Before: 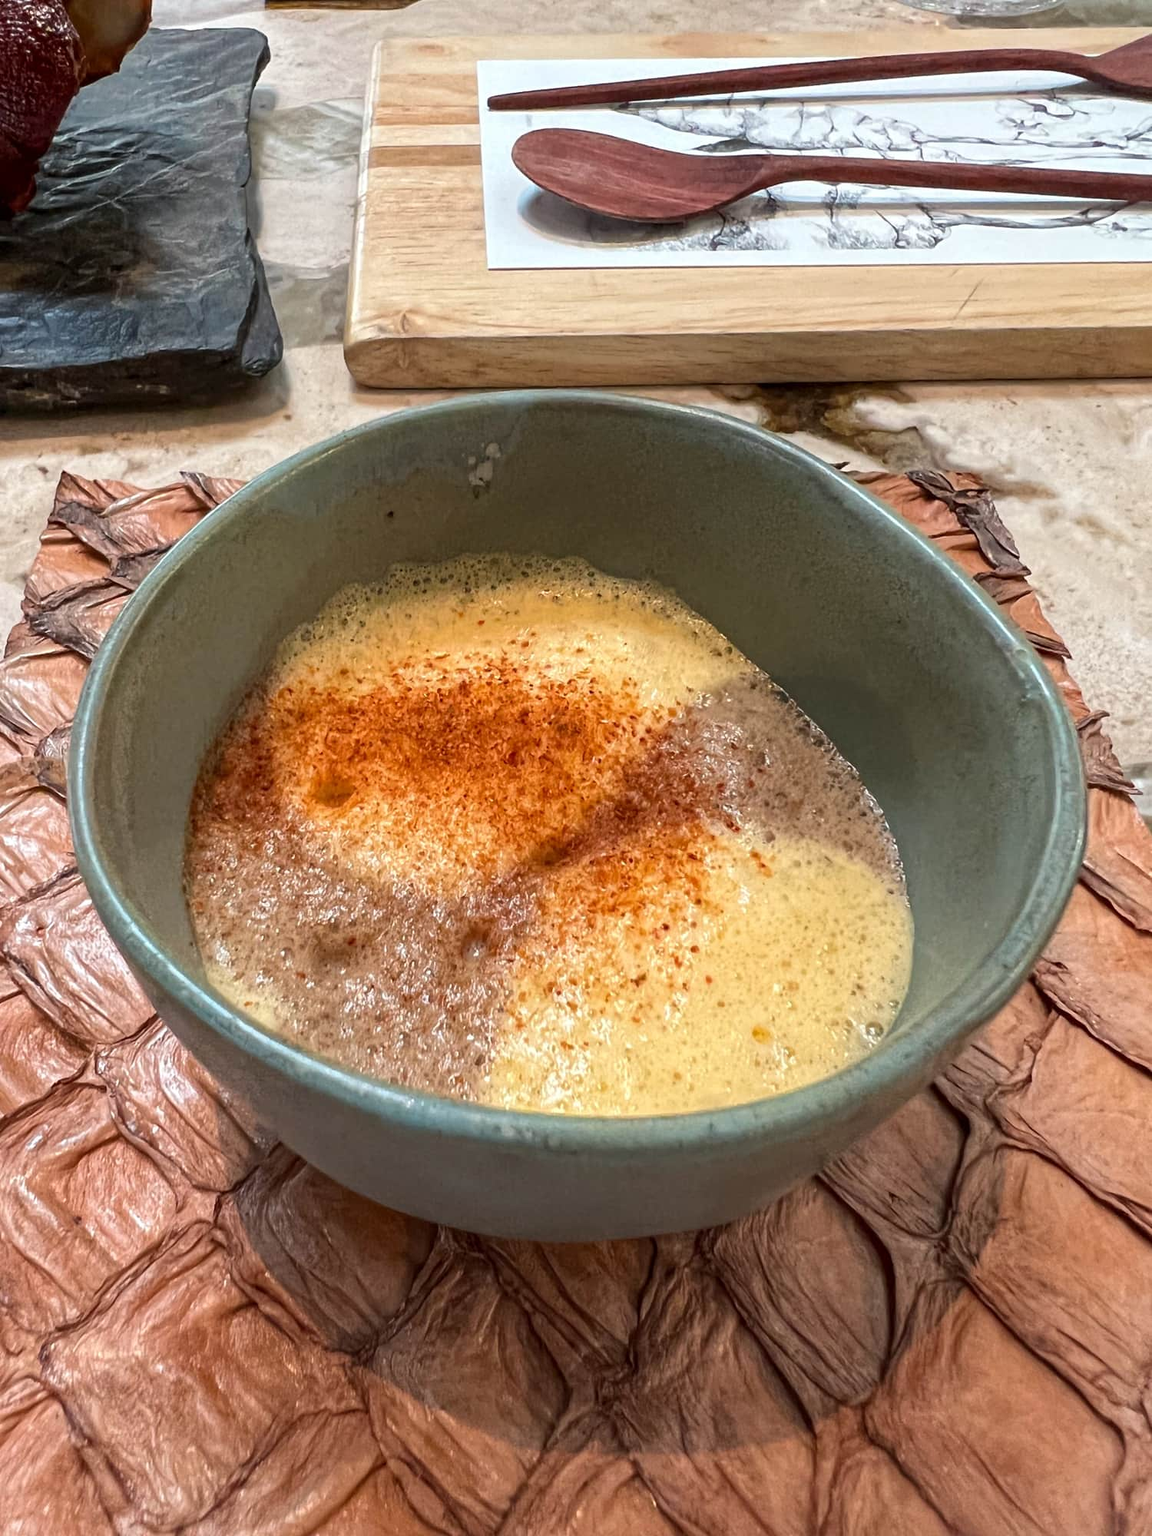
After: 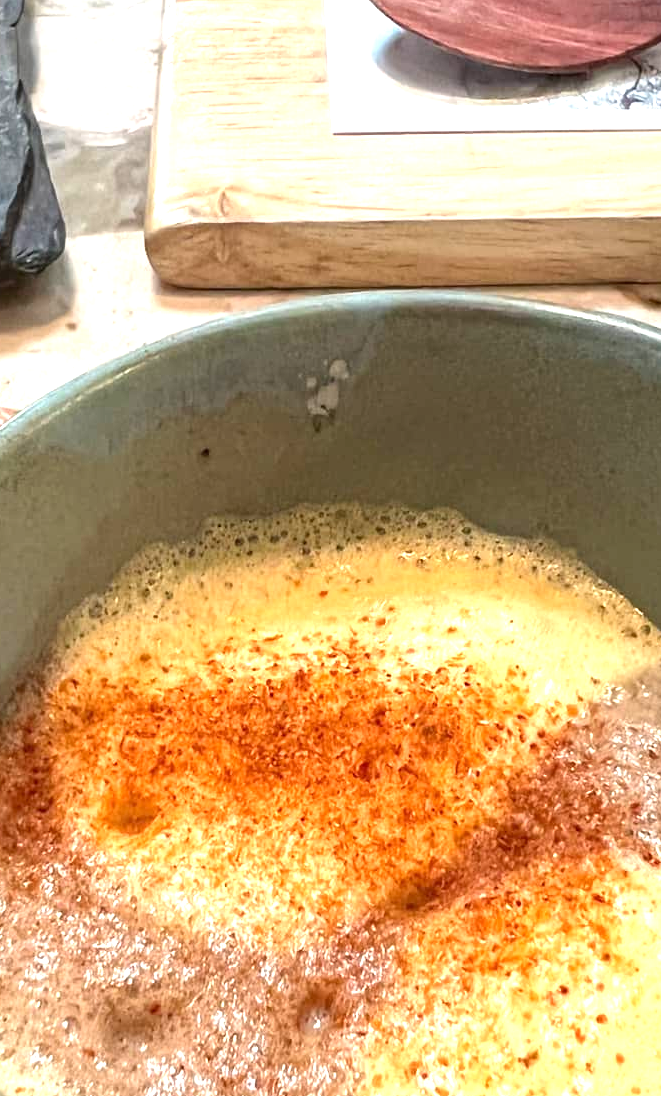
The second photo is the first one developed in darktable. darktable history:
exposure: exposure 0.943 EV, compensate highlight preservation false
crop: left 20.248%, top 10.86%, right 35.675%, bottom 34.321%
